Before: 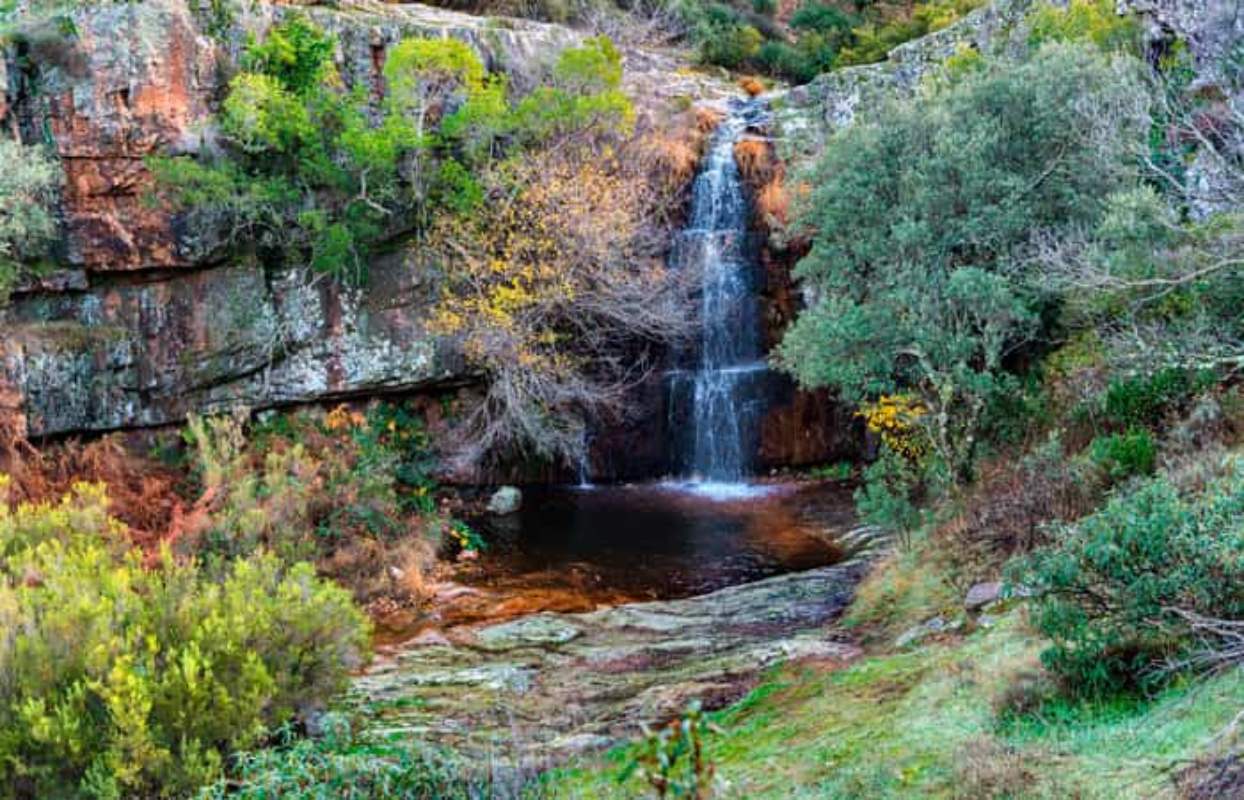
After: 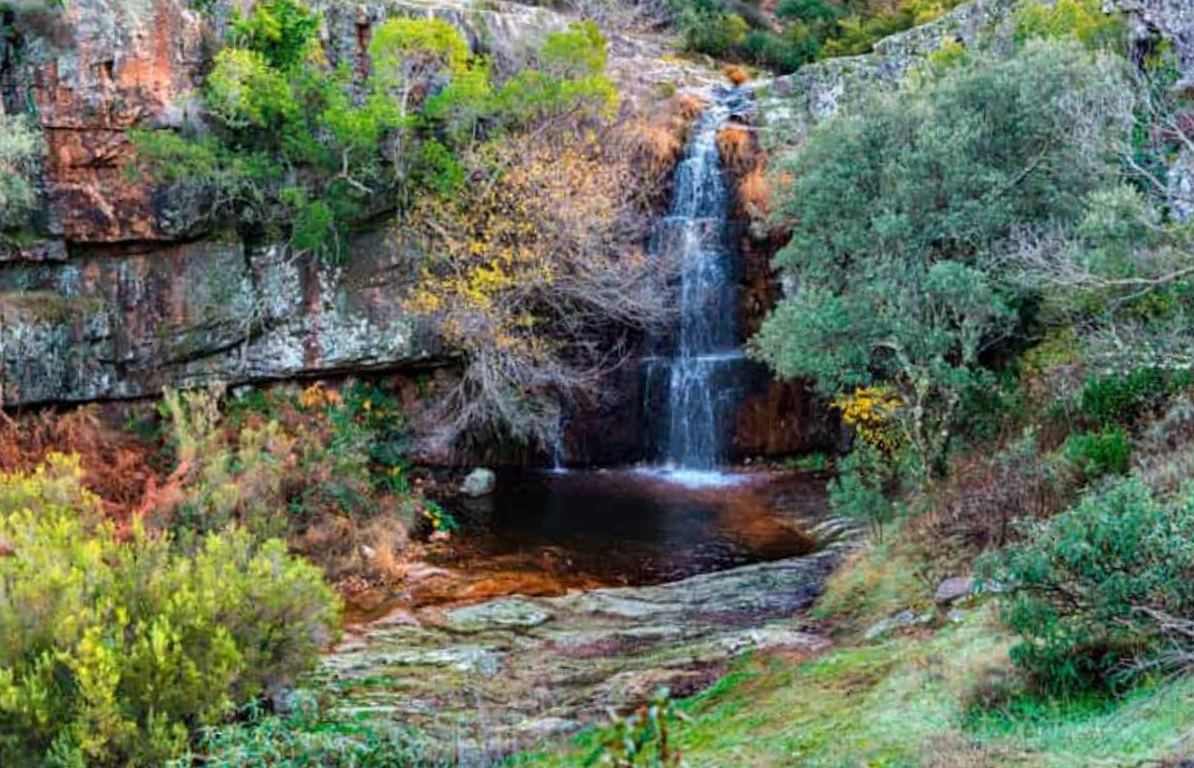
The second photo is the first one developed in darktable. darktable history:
crop and rotate: angle -1.53°
